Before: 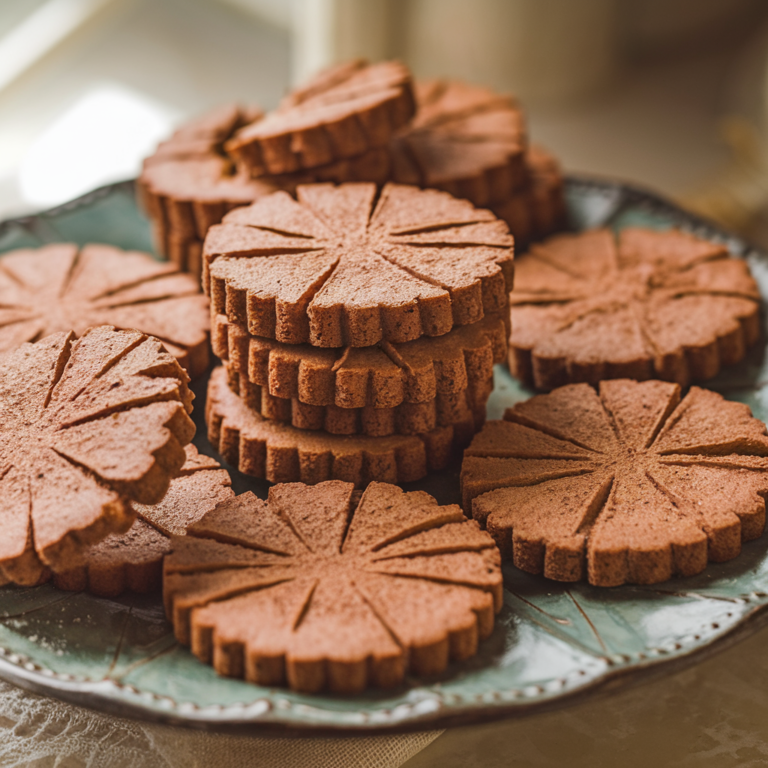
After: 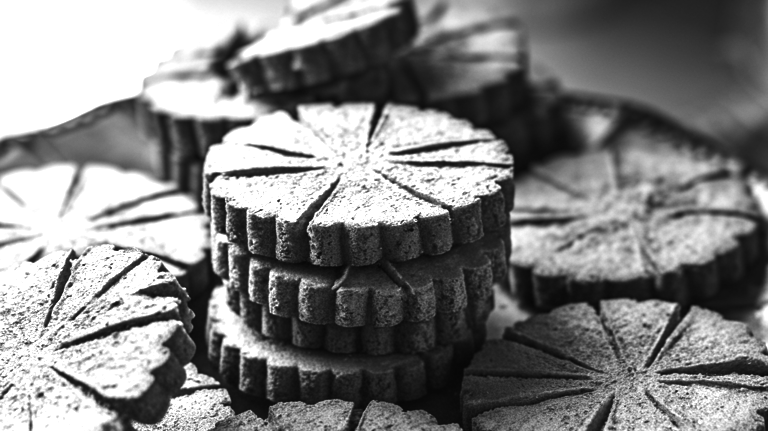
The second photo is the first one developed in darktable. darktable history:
crop and rotate: top 10.605%, bottom 33.274%
exposure: black level correction 0, exposure 1.2 EV, compensate exposure bias true, compensate highlight preservation false
contrast brightness saturation: contrast -0.03, brightness -0.59, saturation -1
